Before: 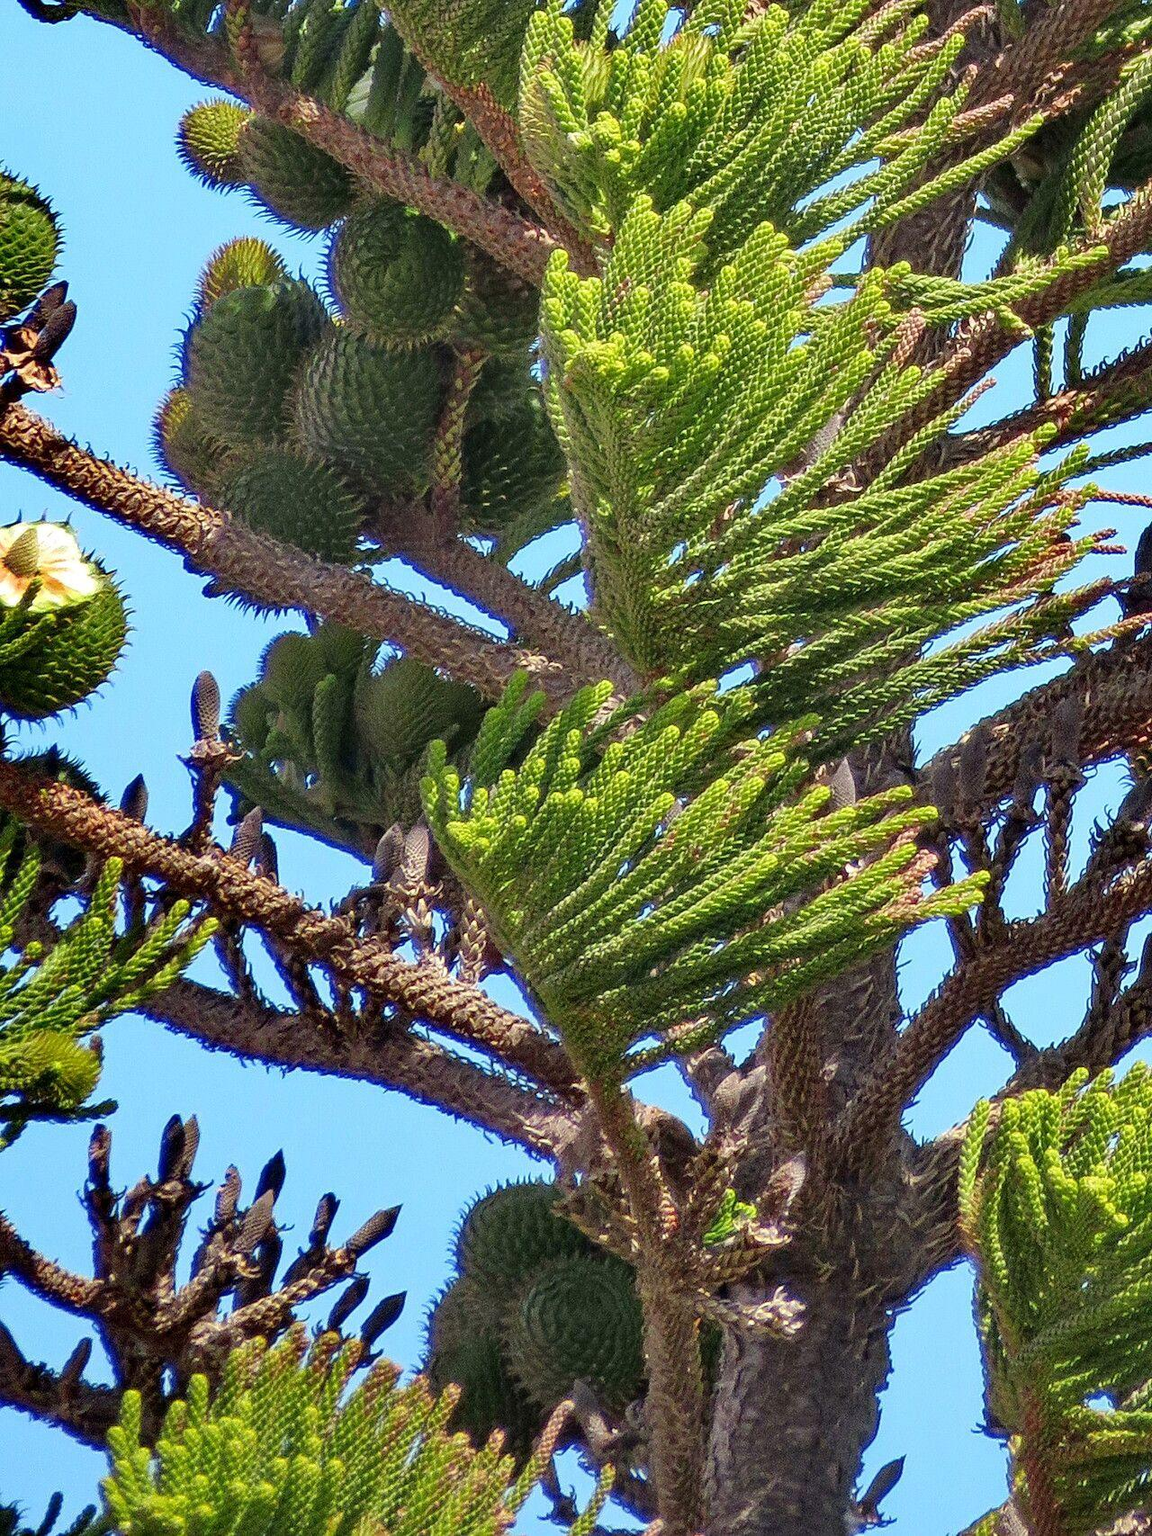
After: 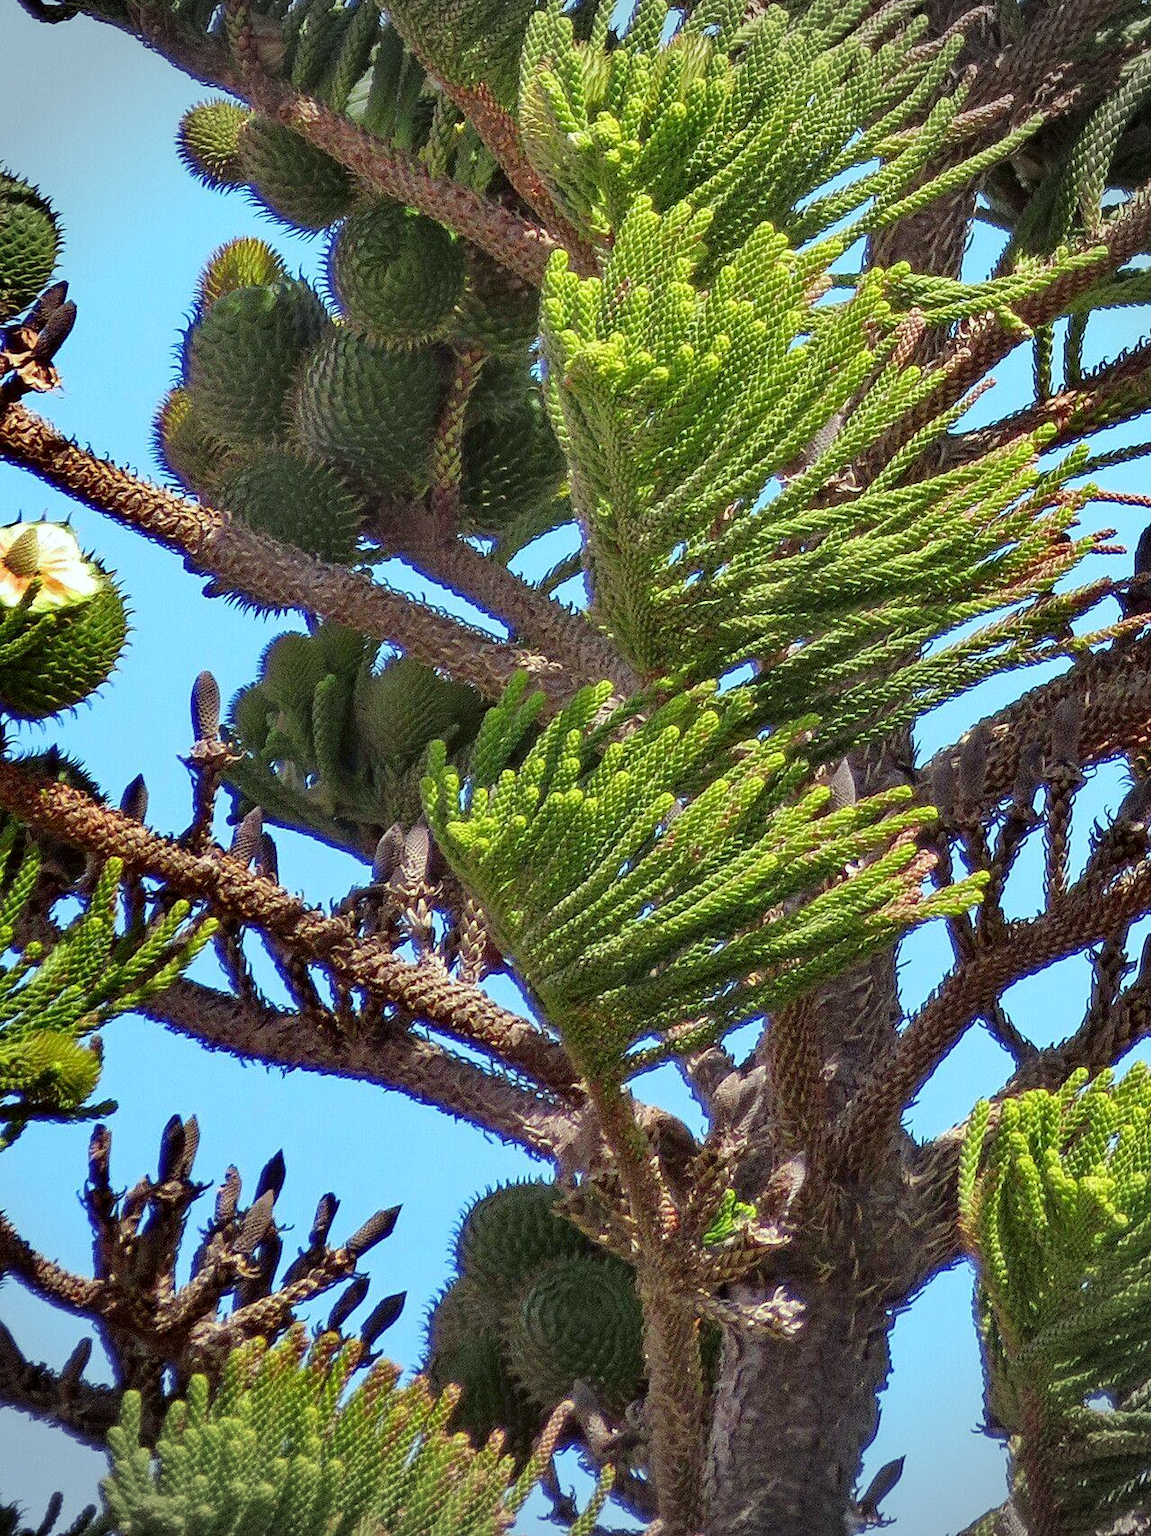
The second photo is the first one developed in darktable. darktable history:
color correction: highlights a* -2.94, highlights b* -2.42, shadows a* 2.05, shadows b* 2.89
vignetting: fall-off start 87.56%, fall-off radius 23.85%, brightness -0.331
